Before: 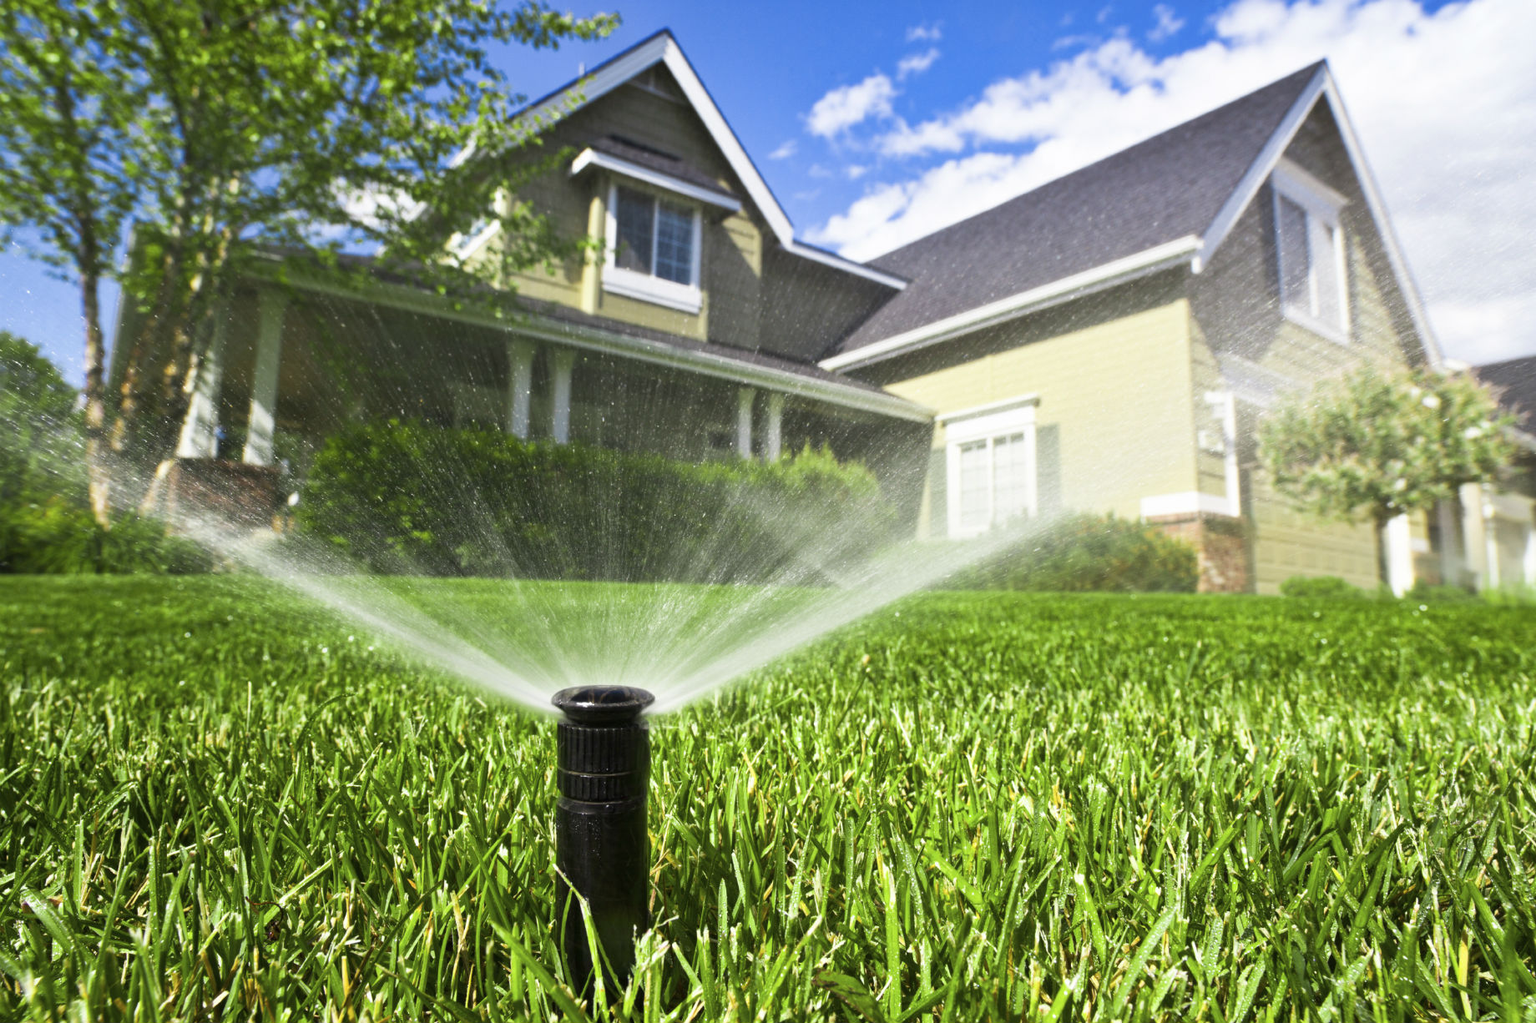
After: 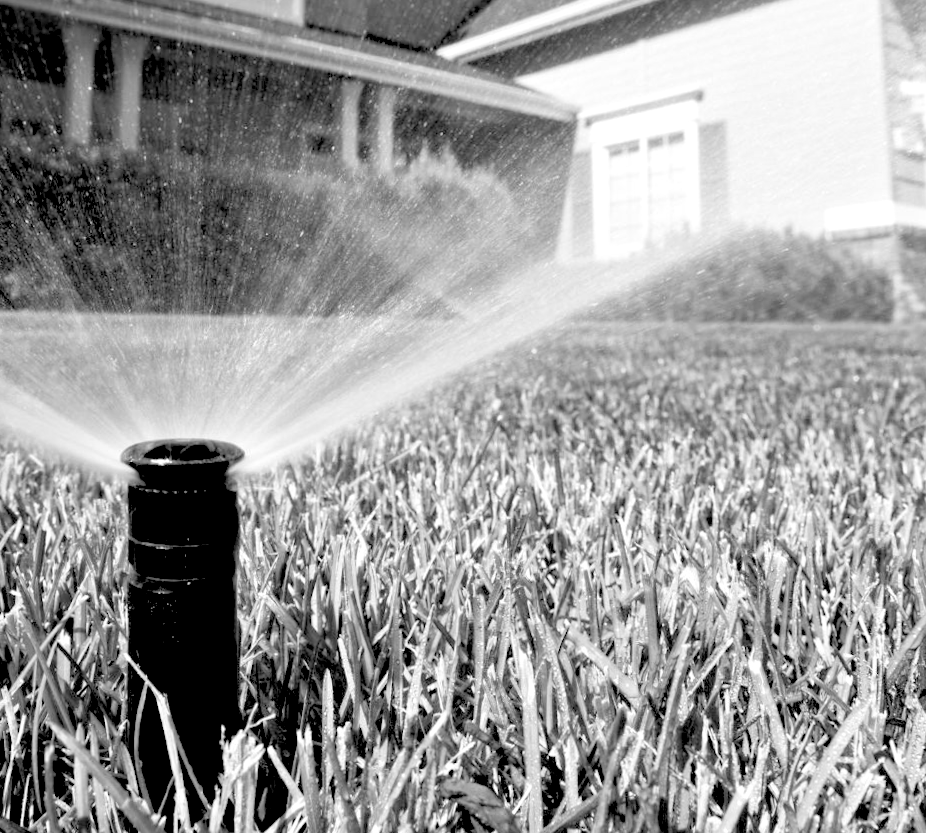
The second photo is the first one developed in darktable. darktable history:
monochrome: on, module defaults
color balance: lift [1, 0.994, 1.002, 1.006], gamma [0.957, 1.081, 1.016, 0.919], gain [0.97, 0.972, 1.01, 1.028], input saturation 91.06%, output saturation 79.8%
rotate and perspective: rotation -0.45°, automatic cropping original format, crop left 0.008, crop right 0.992, crop top 0.012, crop bottom 0.988
contrast brightness saturation: brightness 0.15
exposure: exposure 0.078 EV, compensate highlight preservation false
crop and rotate: left 29.237%, top 31.152%, right 19.807%
rgb levels: levels [[0.029, 0.461, 0.922], [0, 0.5, 1], [0, 0.5, 1]]
haze removal: compatibility mode true, adaptive false
